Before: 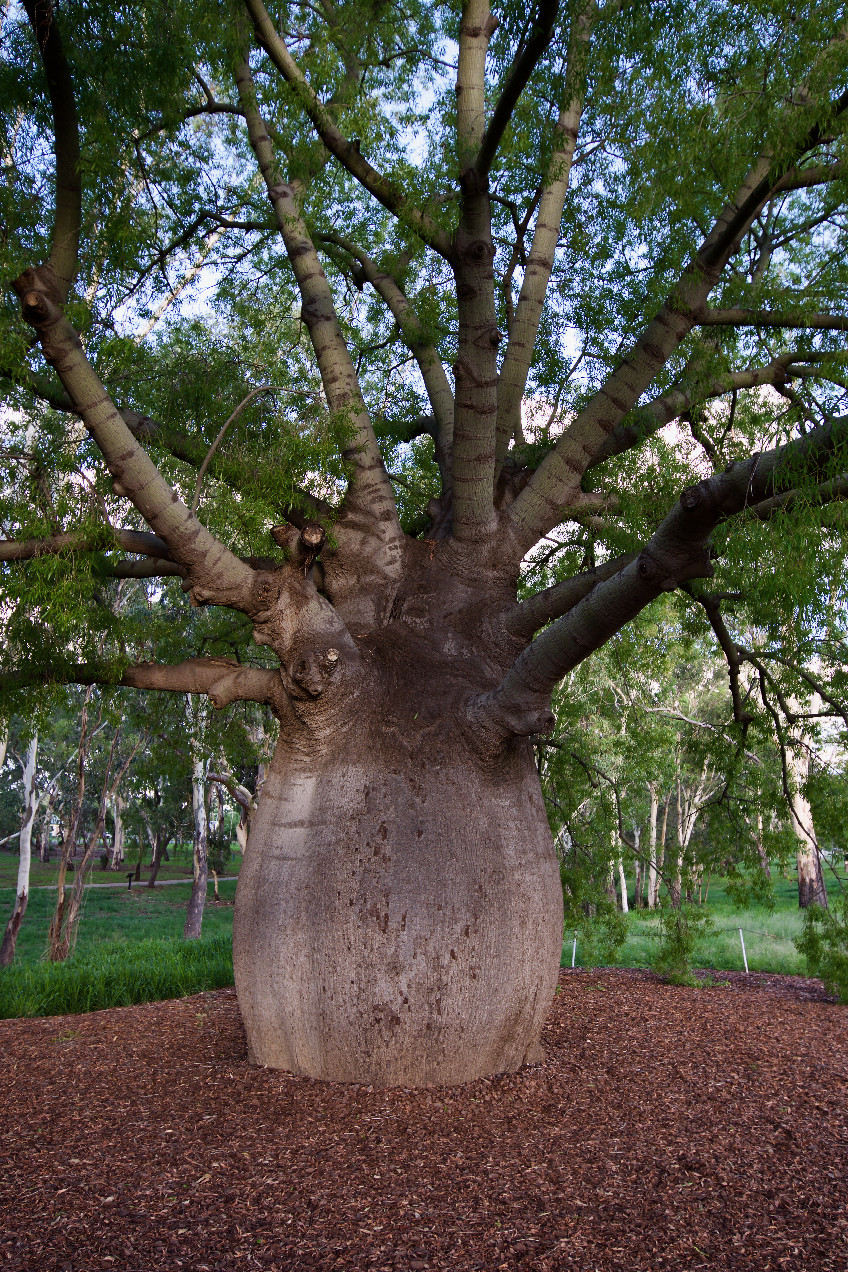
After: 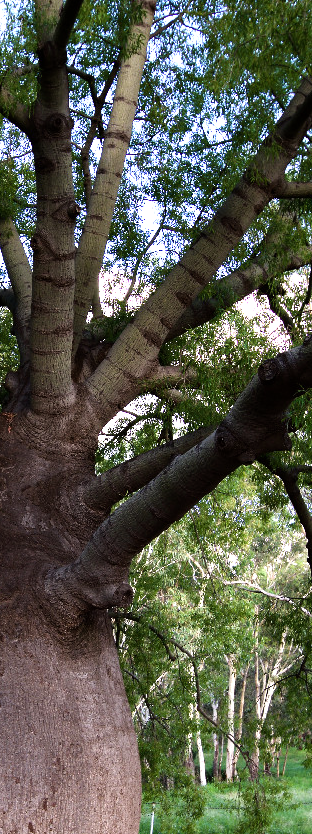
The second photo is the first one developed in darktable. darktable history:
tone equalizer: -8 EV -0.772 EV, -7 EV -0.693 EV, -6 EV -0.57 EV, -5 EV -0.396 EV, -3 EV 0.375 EV, -2 EV 0.6 EV, -1 EV 0.681 EV, +0 EV 0.742 EV
crop and rotate: left 49.863%, top 10.092%, right 13.263%, bottom 24.266%
